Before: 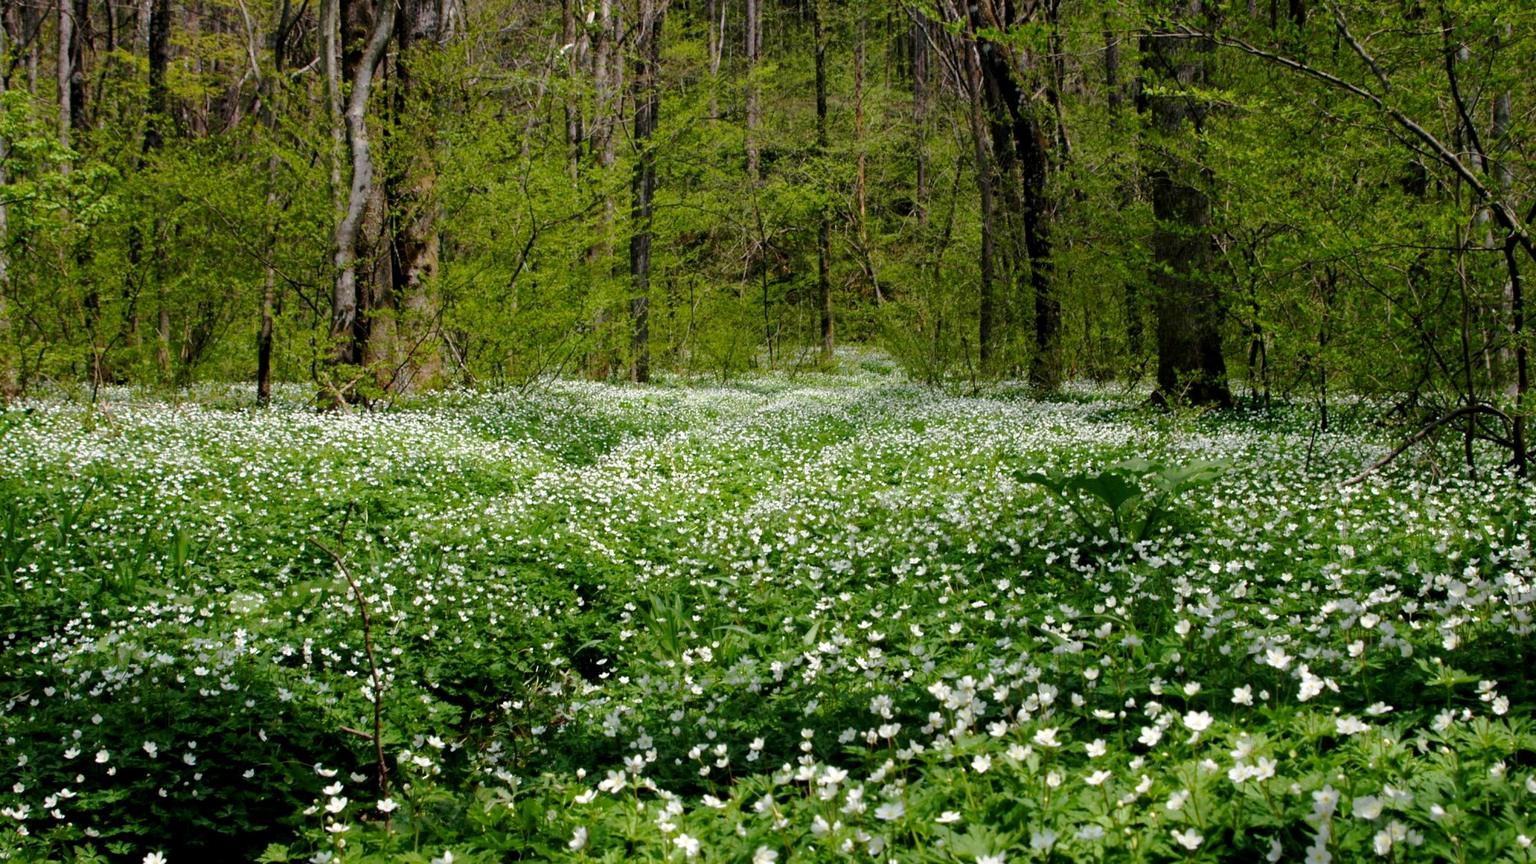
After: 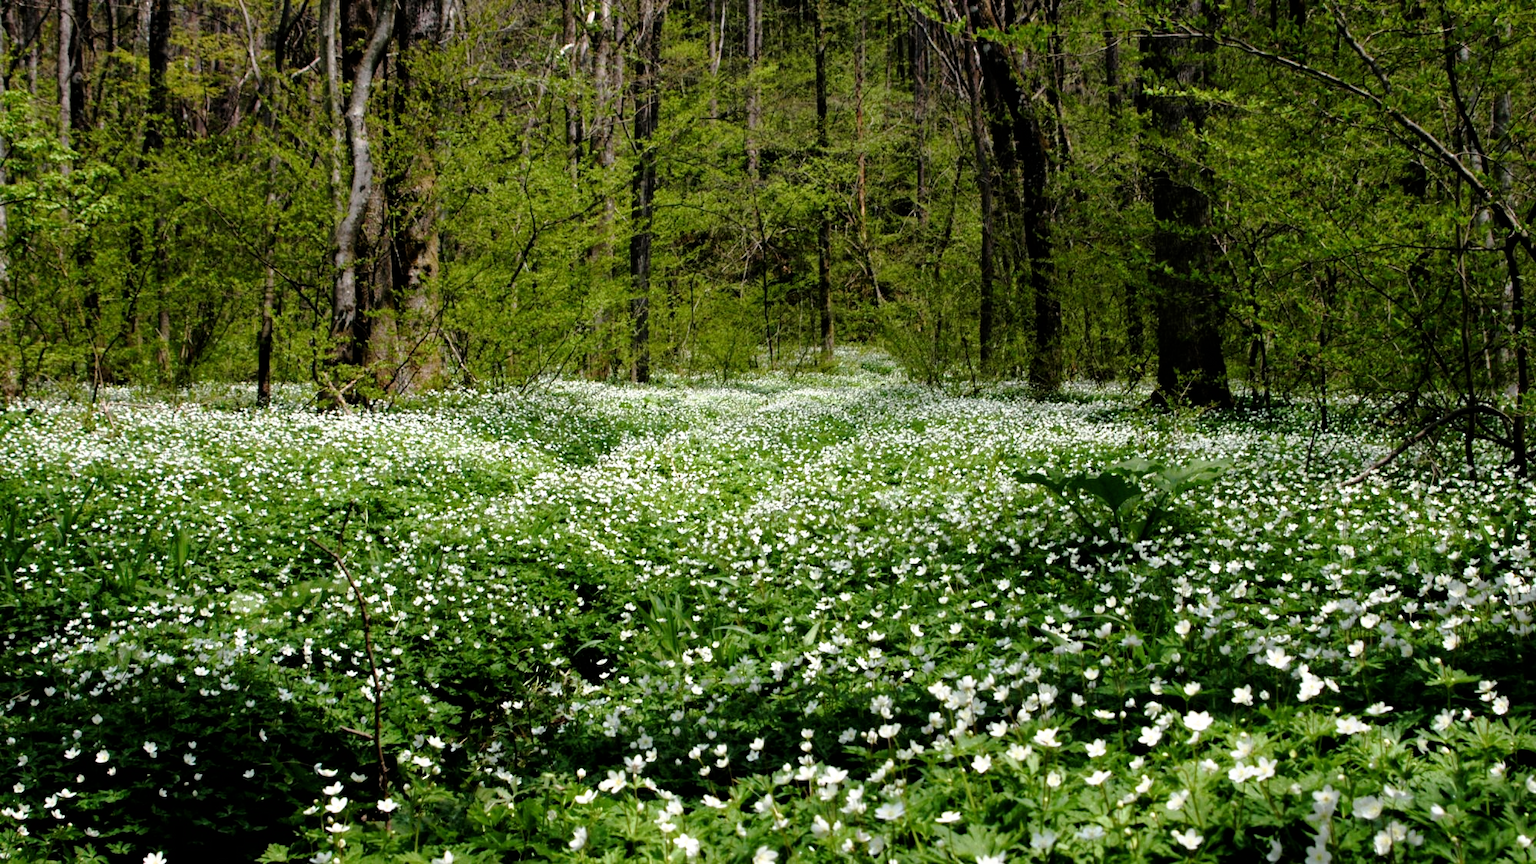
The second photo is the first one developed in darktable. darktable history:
filmic rgb: black relative exposure -8.01 EV, white relative exposure 2.37 EV, hardness 6.66, iterations of high-quality reconstruction 0
